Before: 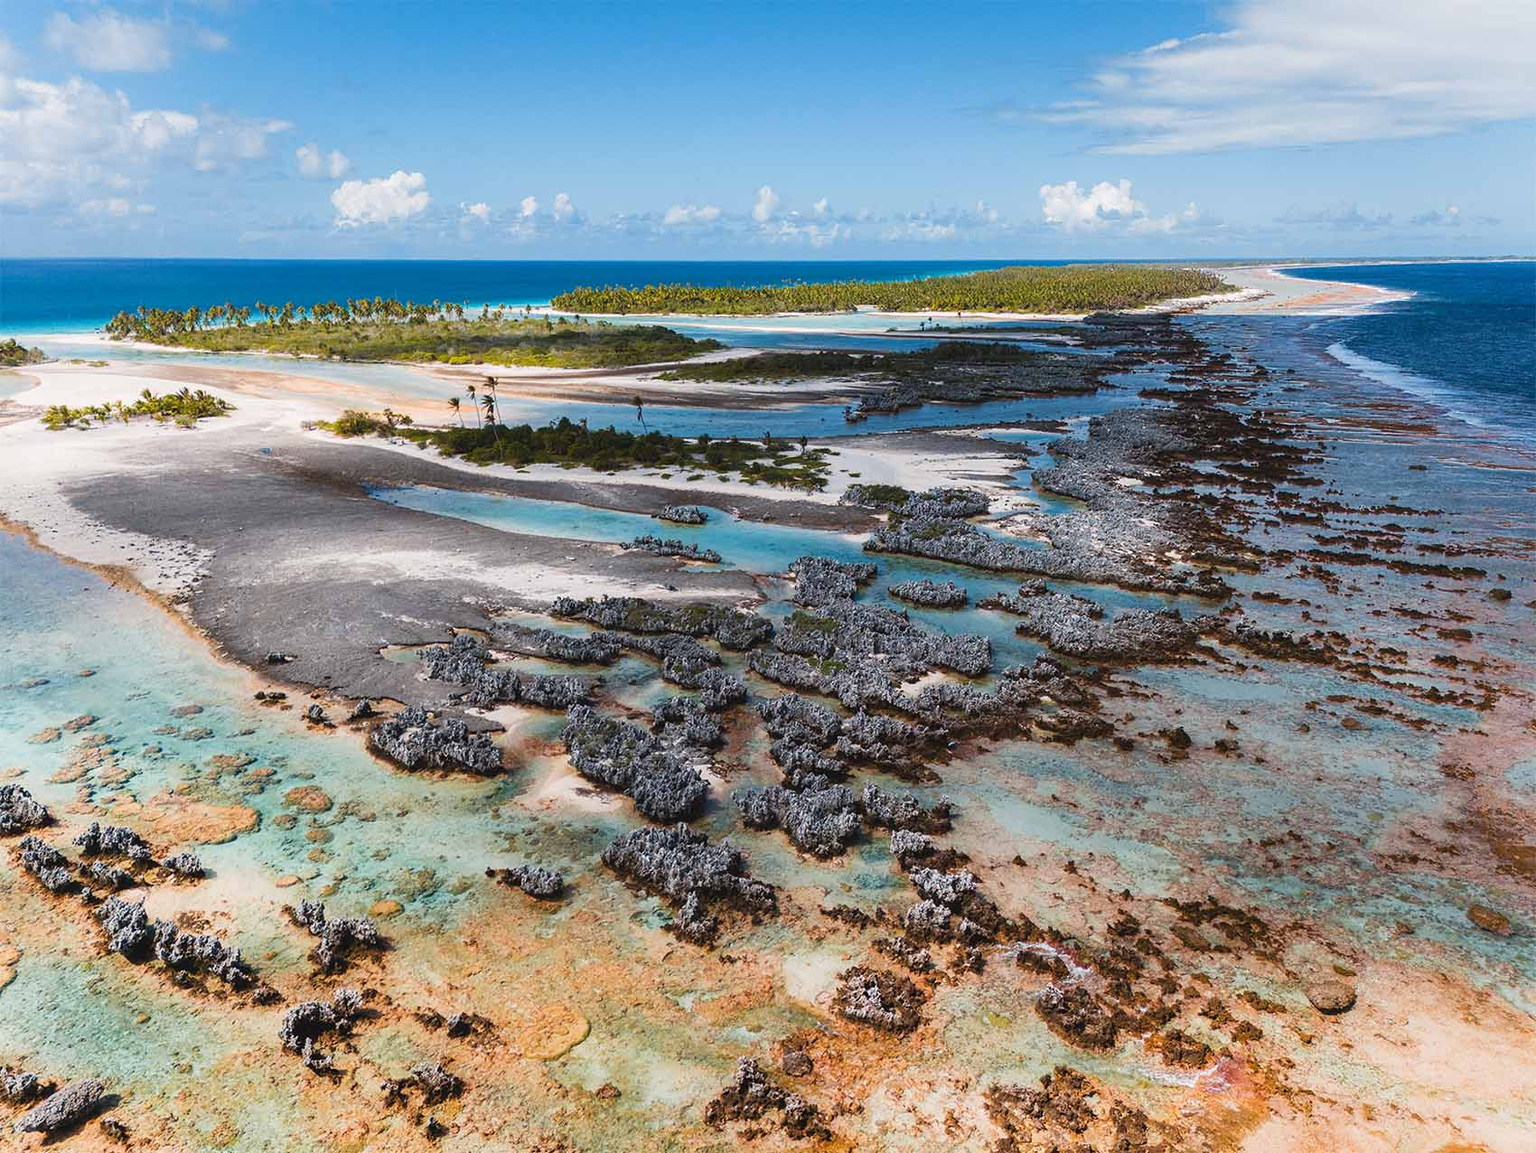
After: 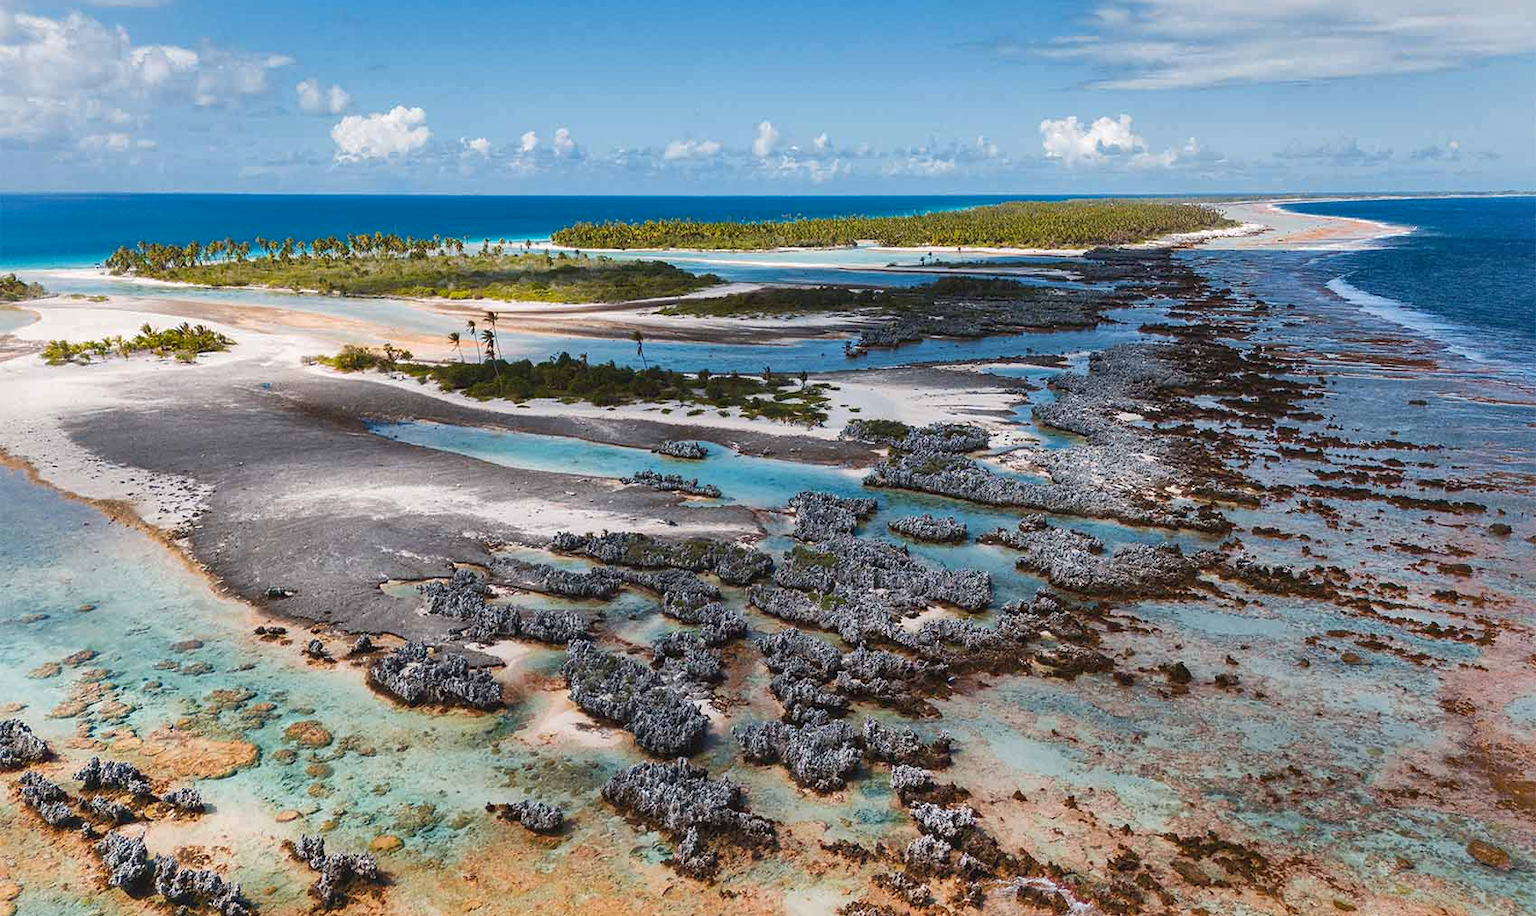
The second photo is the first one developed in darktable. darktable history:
shadows and highlights: on, module defaults
local contrast: mode bilateral grid, contrast 21, coarseness 49, detail 130%, midtone range 0.2
crop and rotate: top 5.654%, bottom 14.853%
